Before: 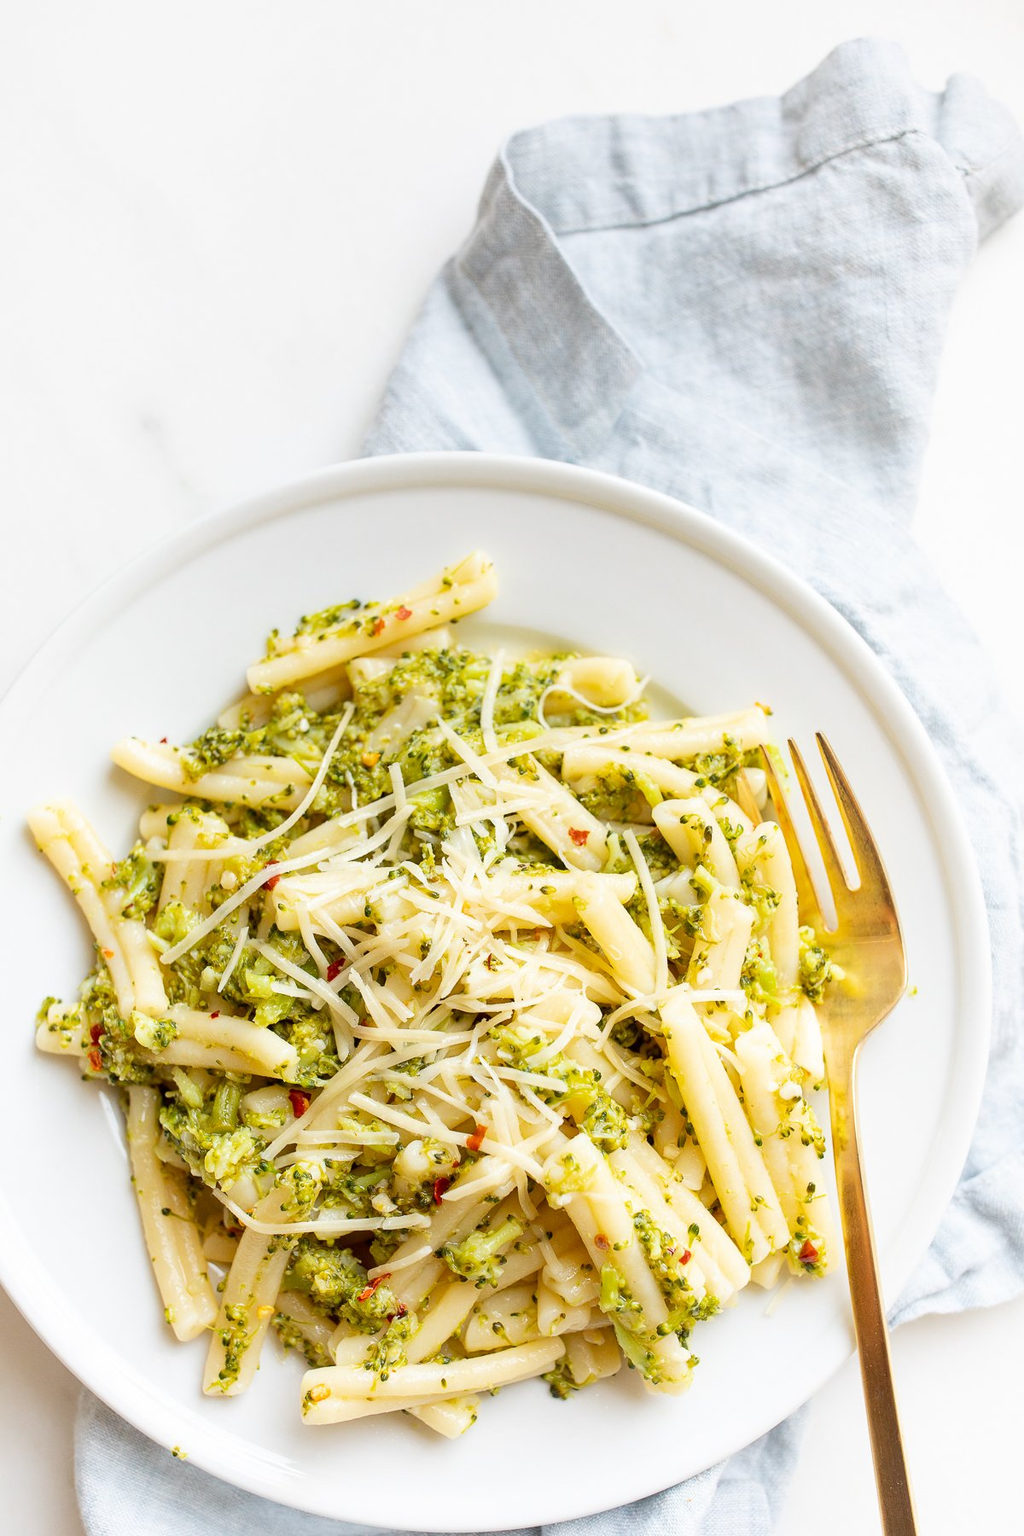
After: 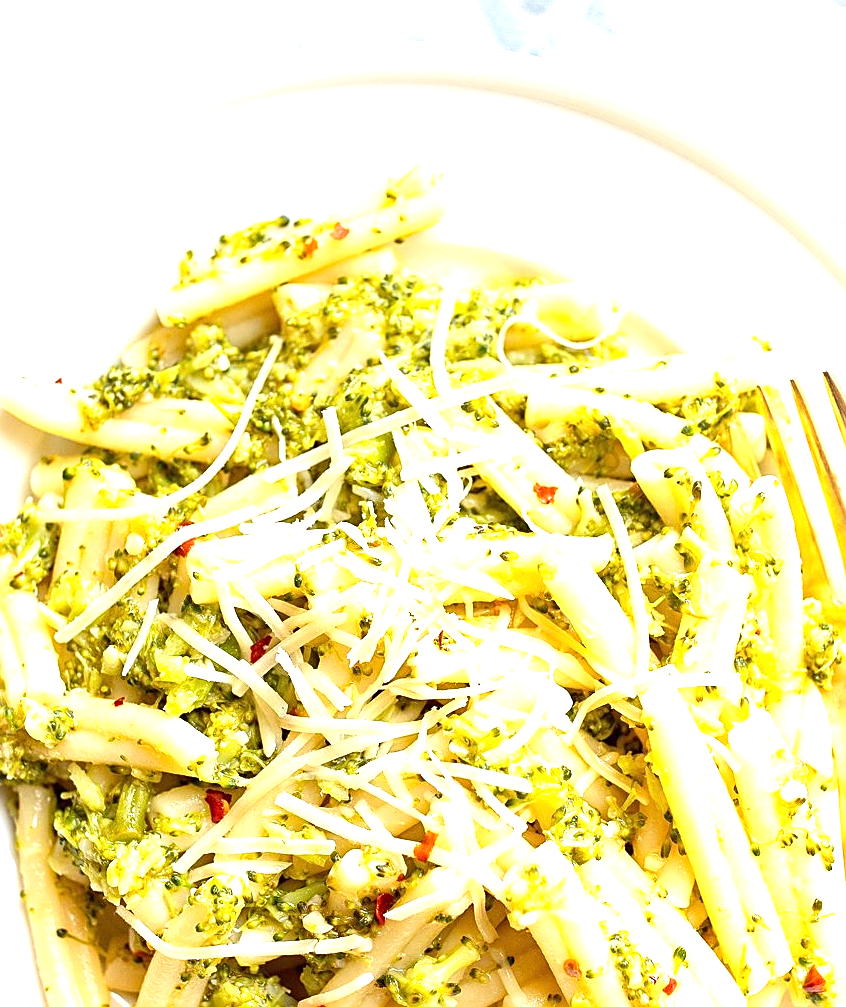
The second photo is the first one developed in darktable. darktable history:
exposure: black level correction 0, exposure 0.899 EV, compensate exposure bias true, compensate highlight preservation false
crop: left 11.145%, top 27.109%, right 18.314%, bottom 16.943%
sharpen: on, module defaults
